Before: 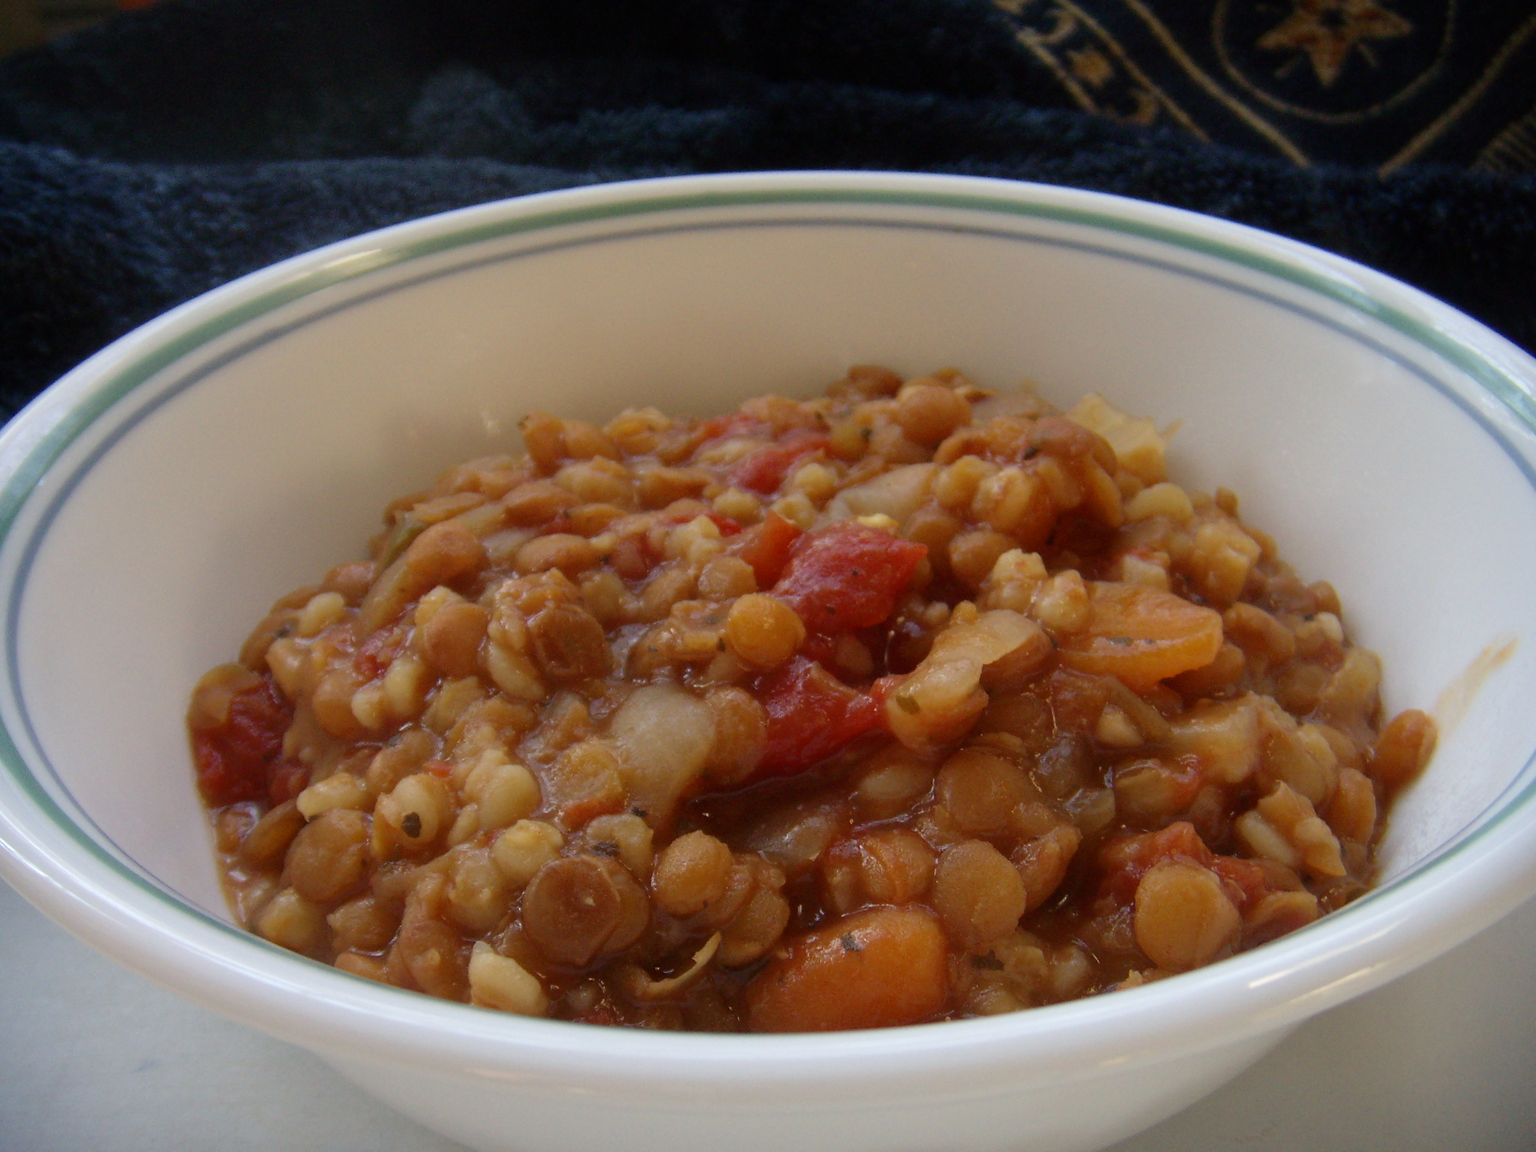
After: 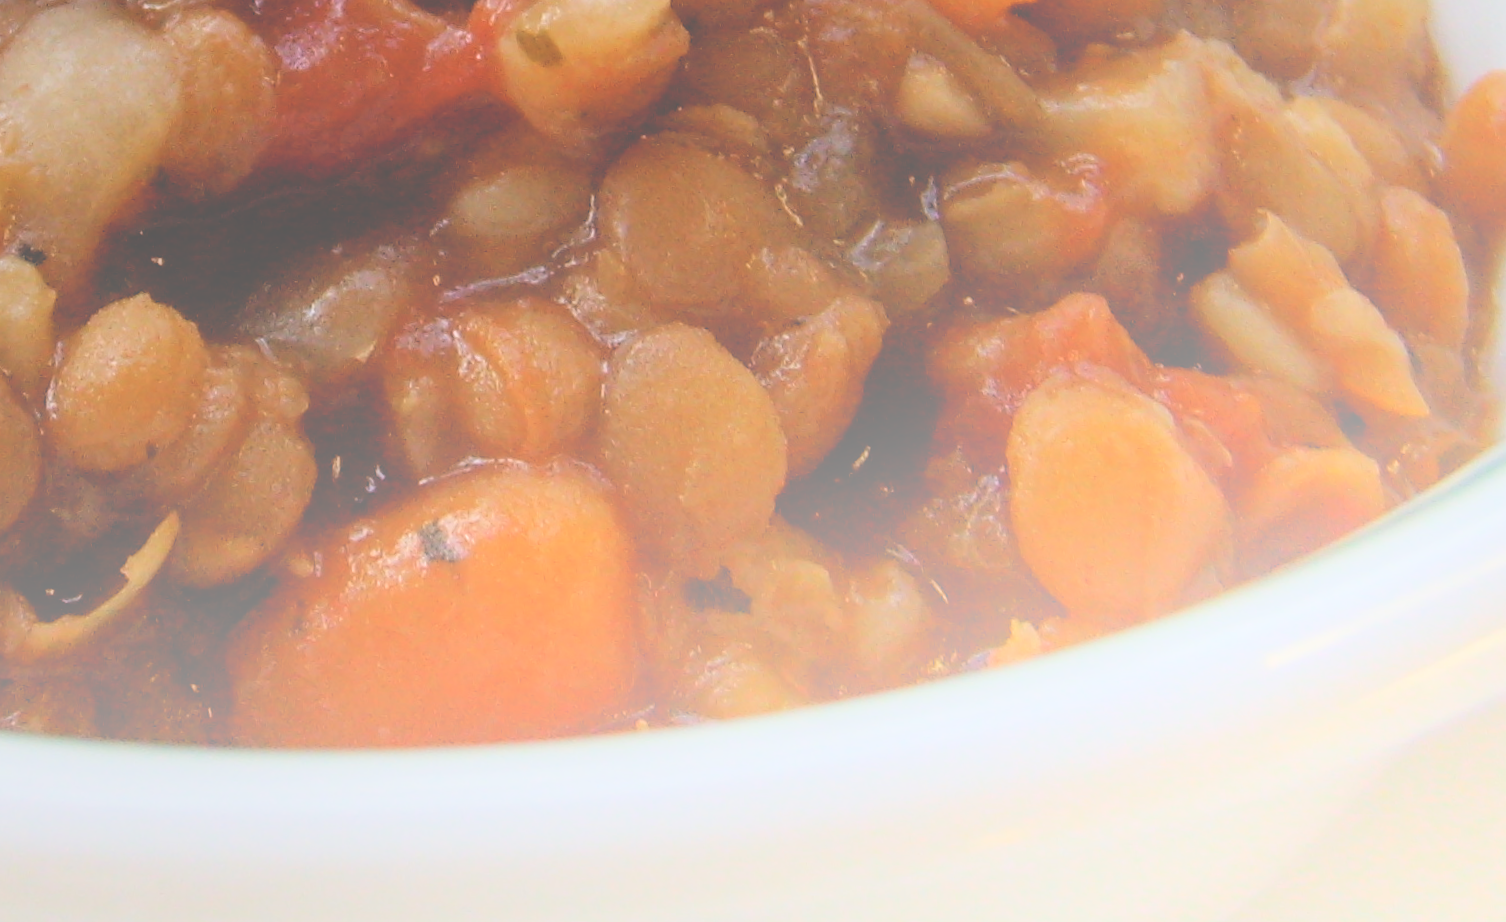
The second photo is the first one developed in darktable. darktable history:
crop and rotate: left 35.509%, top 50.238%, bottom 4.934%
rotate and perspective: rotation 0.72°, lens shift (vertical) -0.352, lens shift (horizontal) -0.051, crop left 0.152, crop right 0.859, crop top 0.019, crop bottom 0.964
local contrast: on, module defaults
filmic rgb: black relative exposure -5 EV, hardness 2.88, contrast 1.3
bloom: size 70%, threshold 25%, strength 70%
